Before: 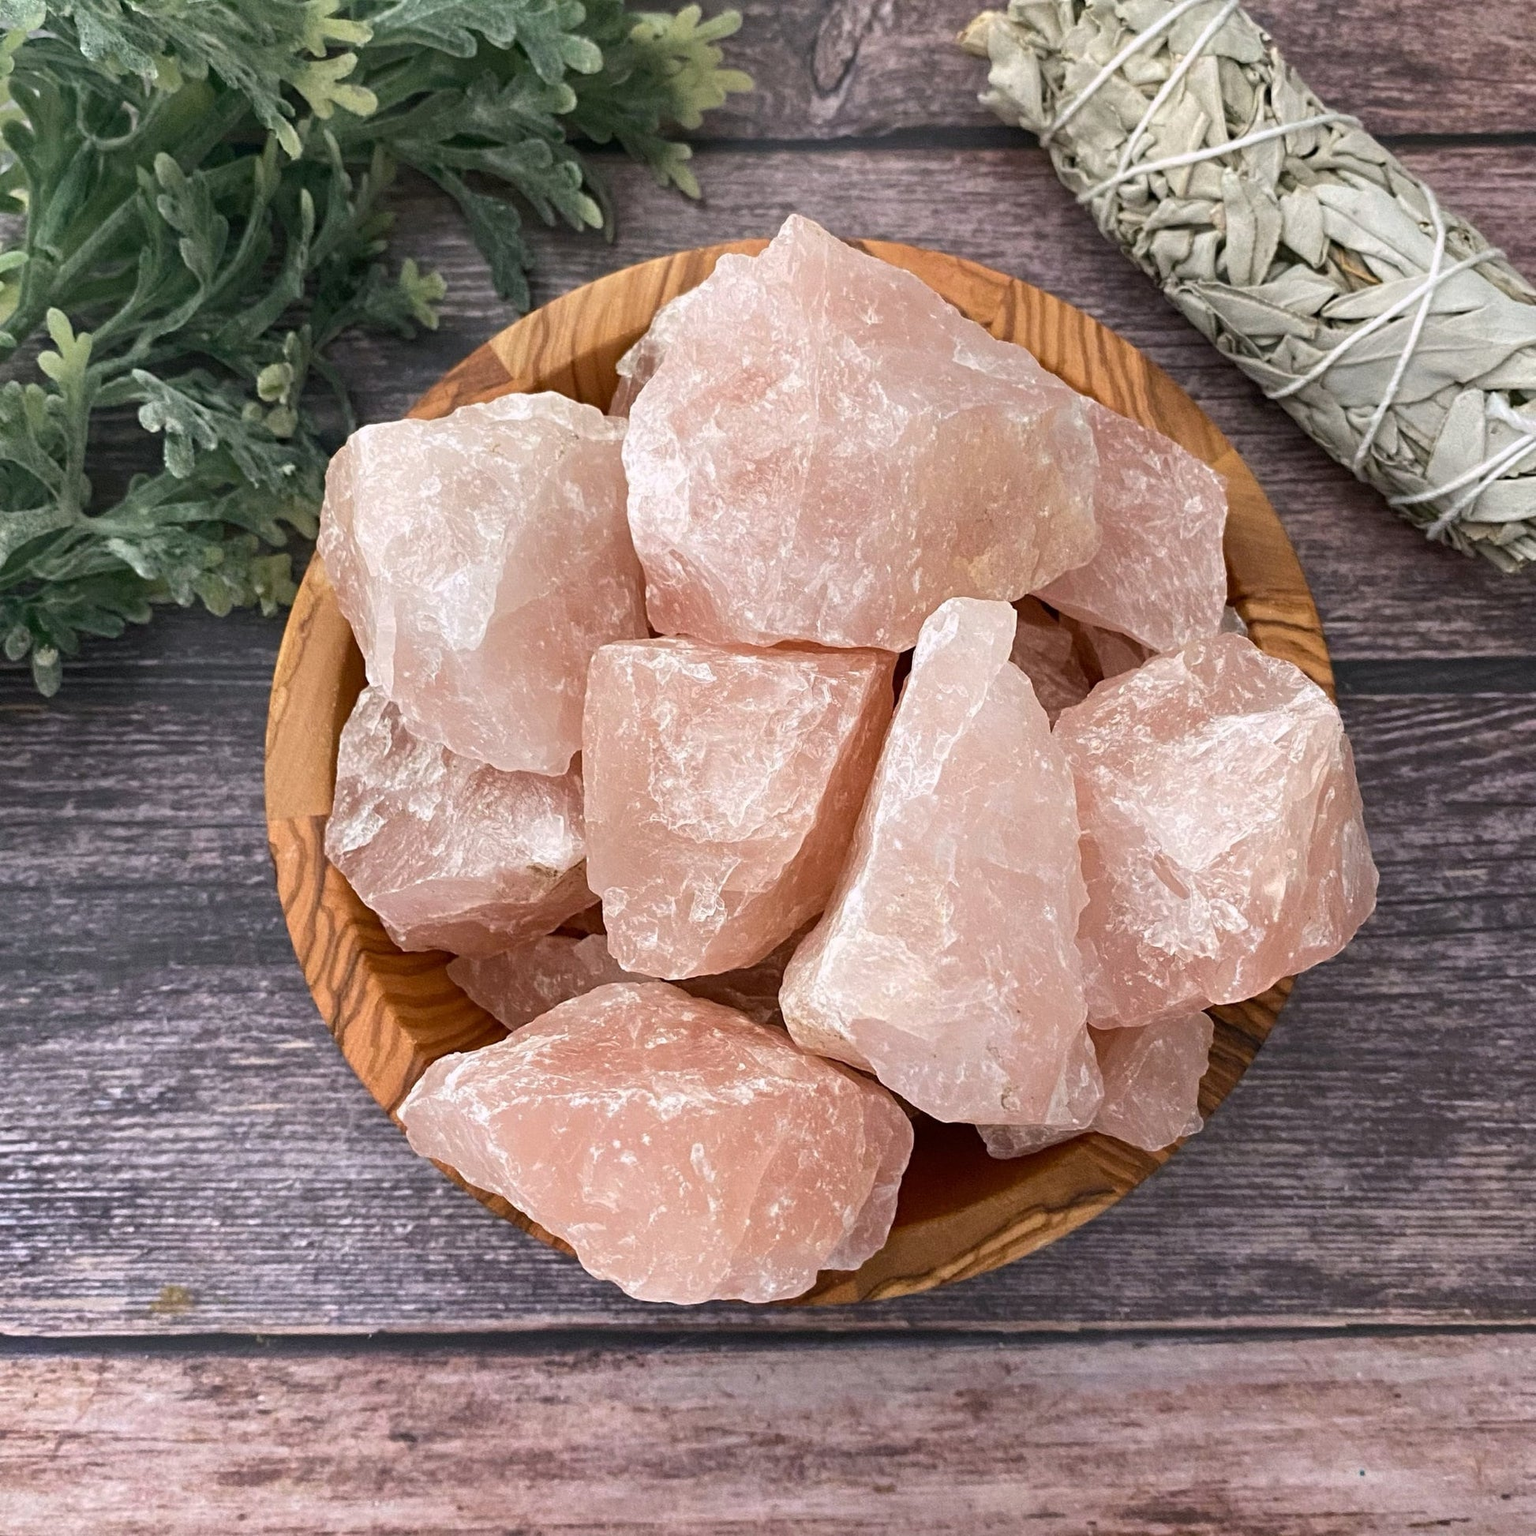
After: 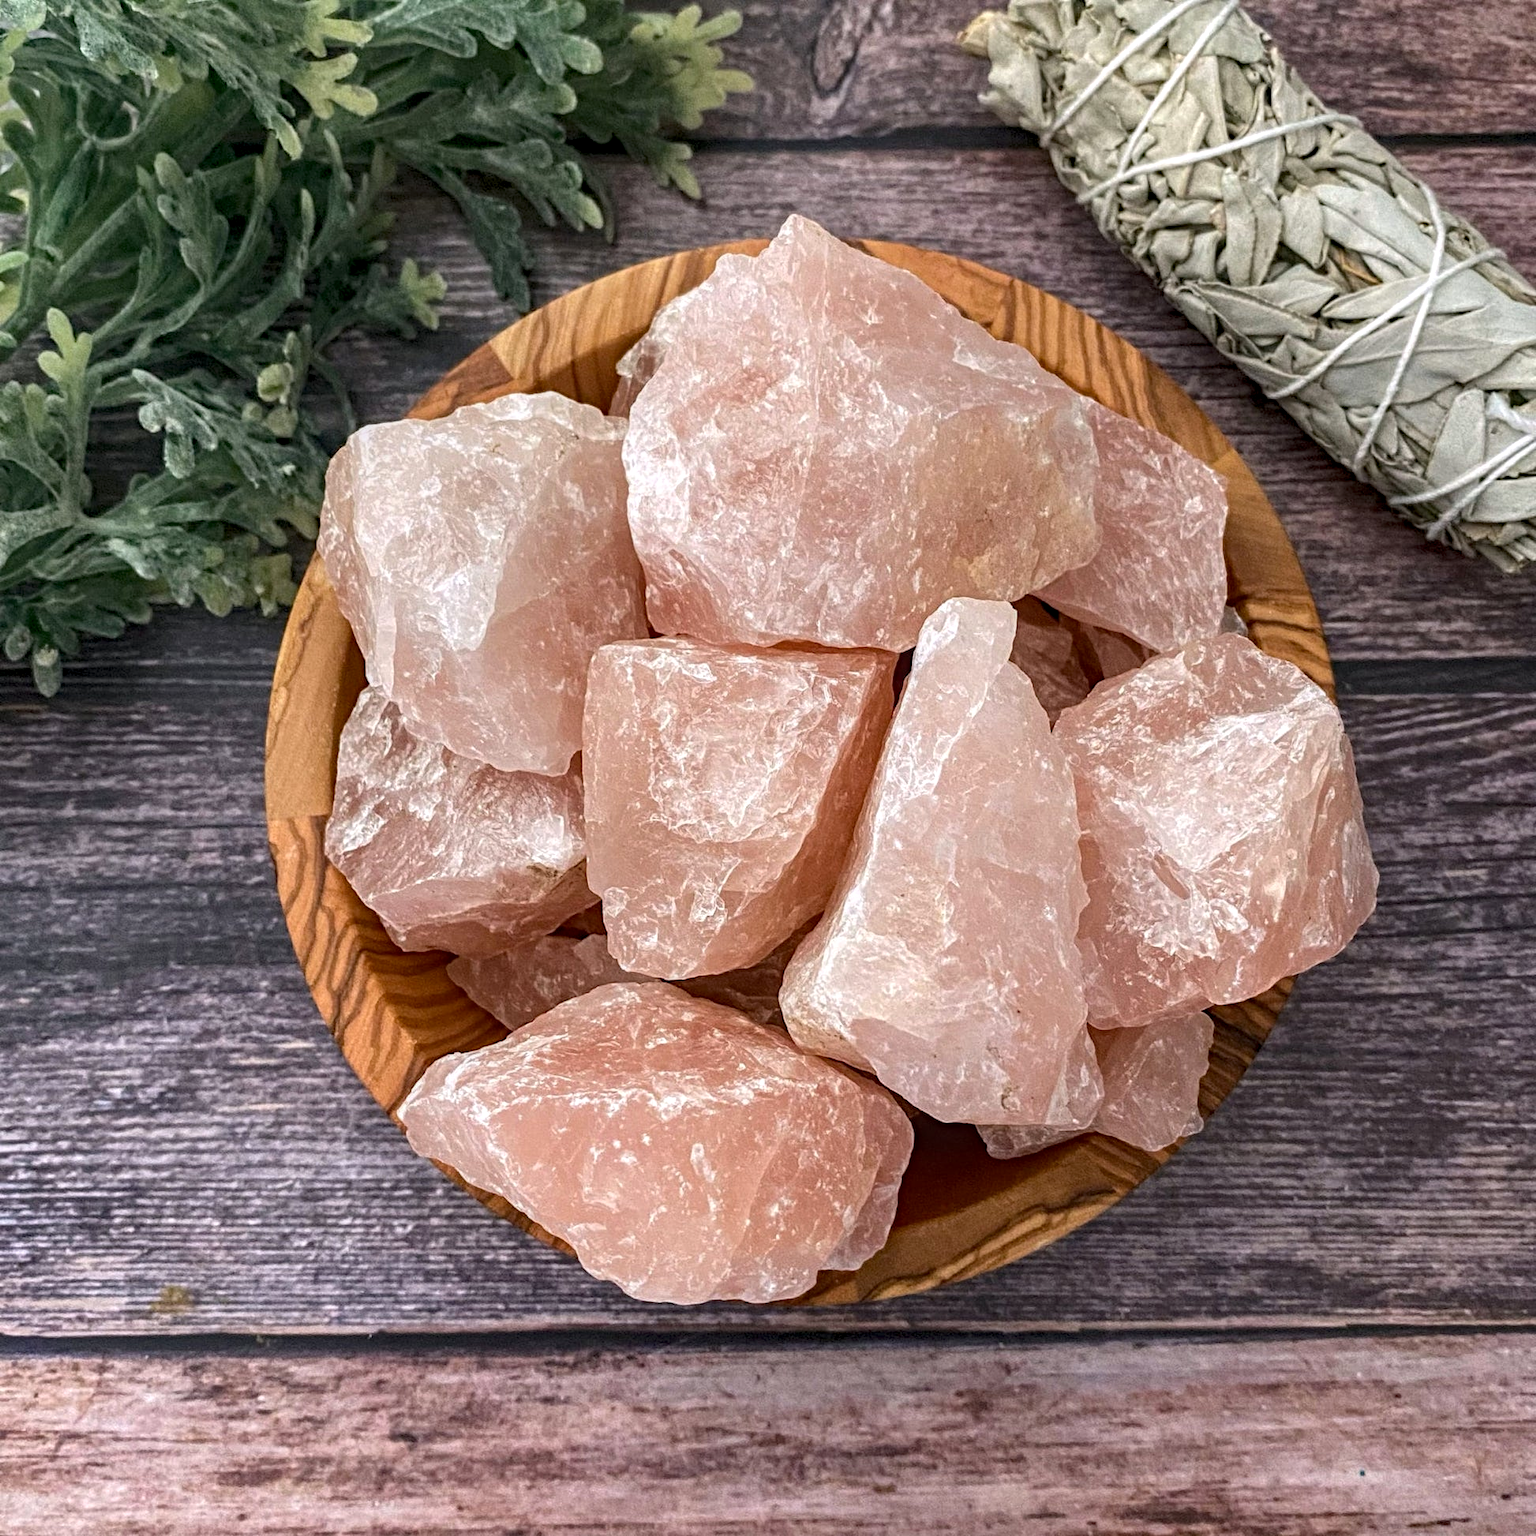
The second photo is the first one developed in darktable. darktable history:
local contrast: highlights 24%, detail 130%
haze removal: compatibility mode true, adaptive false
